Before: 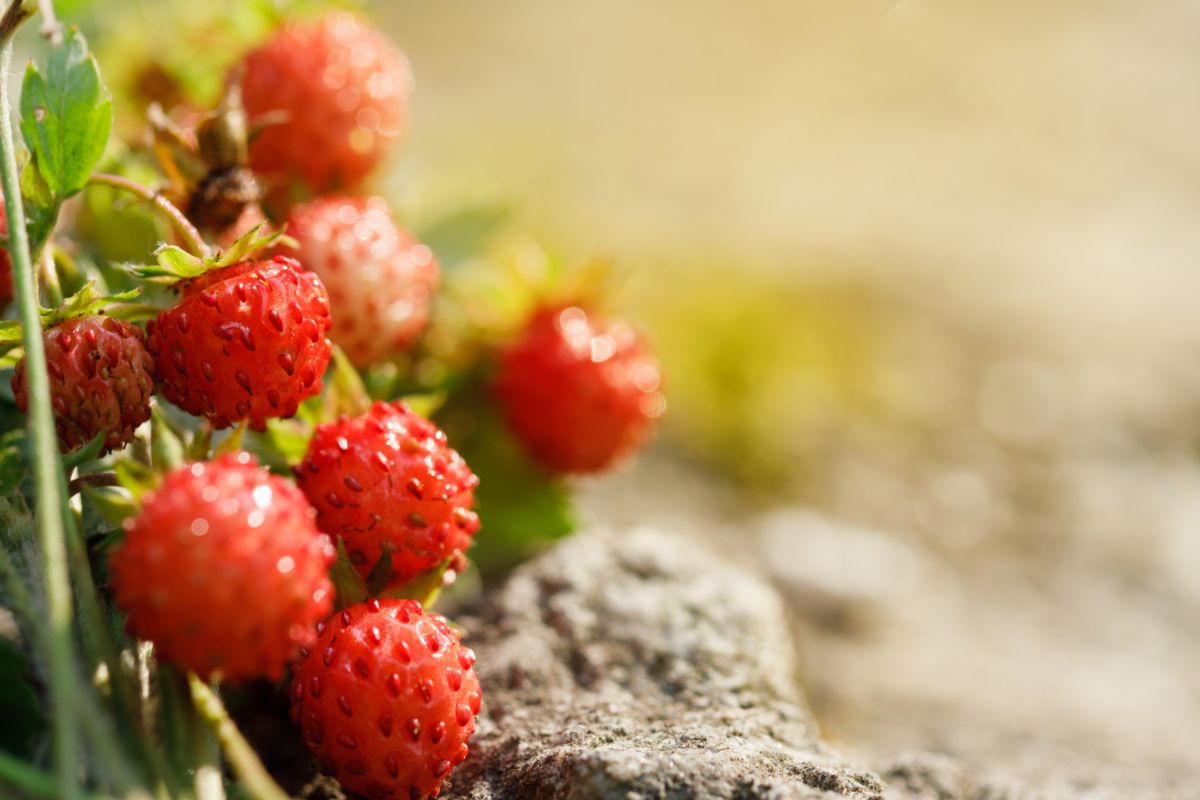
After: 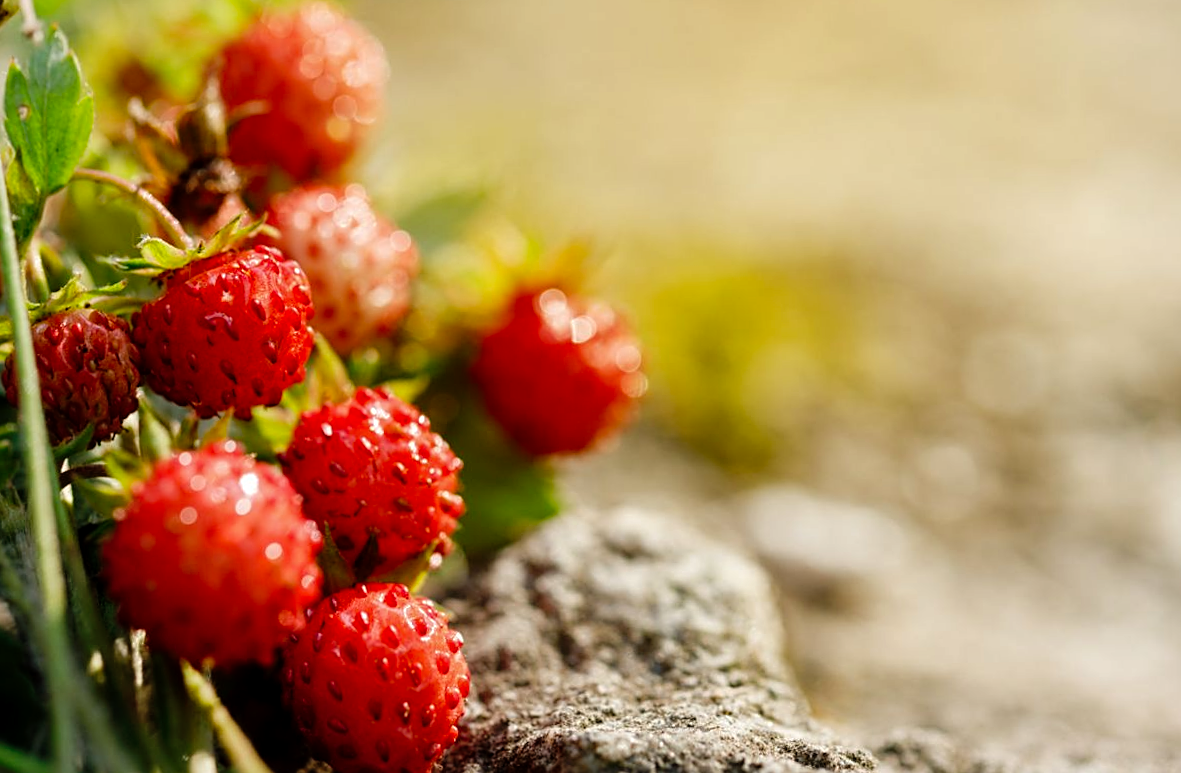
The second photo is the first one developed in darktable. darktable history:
exposure: compensate highlight preservation false
local contrast: highlights 100%, shadows 100%, detail 120%, midtone range 0.2
rotate and perspective: rotation -1.32°, lens shift (horizontal) -0.031, crop left 0.015, crop right 0.985, crop top 0.047, crop bottom 0.982
sharpen: on, module defaults
tone equalizer: -8 EV -1.84 EV, -7 EV -1.16 EV, -6 EV -1.62 EV, smoothing diameter 25%, edges refinement/feathering 10, preserve details guided filter
tone curve: curves: ch0 [(0, 0) (0.003, 0.001) (0.011, 0.004) (0.025, 0.011) (0.044, 0.021) (0.069, 0.028) (0.1, 0.036) (0.136, 0.051) (0.177, 0.085) (0.224, 0.127) (0.277, 0.193) (0.335, 0.266) (0.399, 0.338) (0.468, 0.419) (0.543, 0.504) (0.623, 0.593) (0.709, 0.689) (0.801, 0.784) (0.898, 0.888) (1, 1)], preserve colors none
